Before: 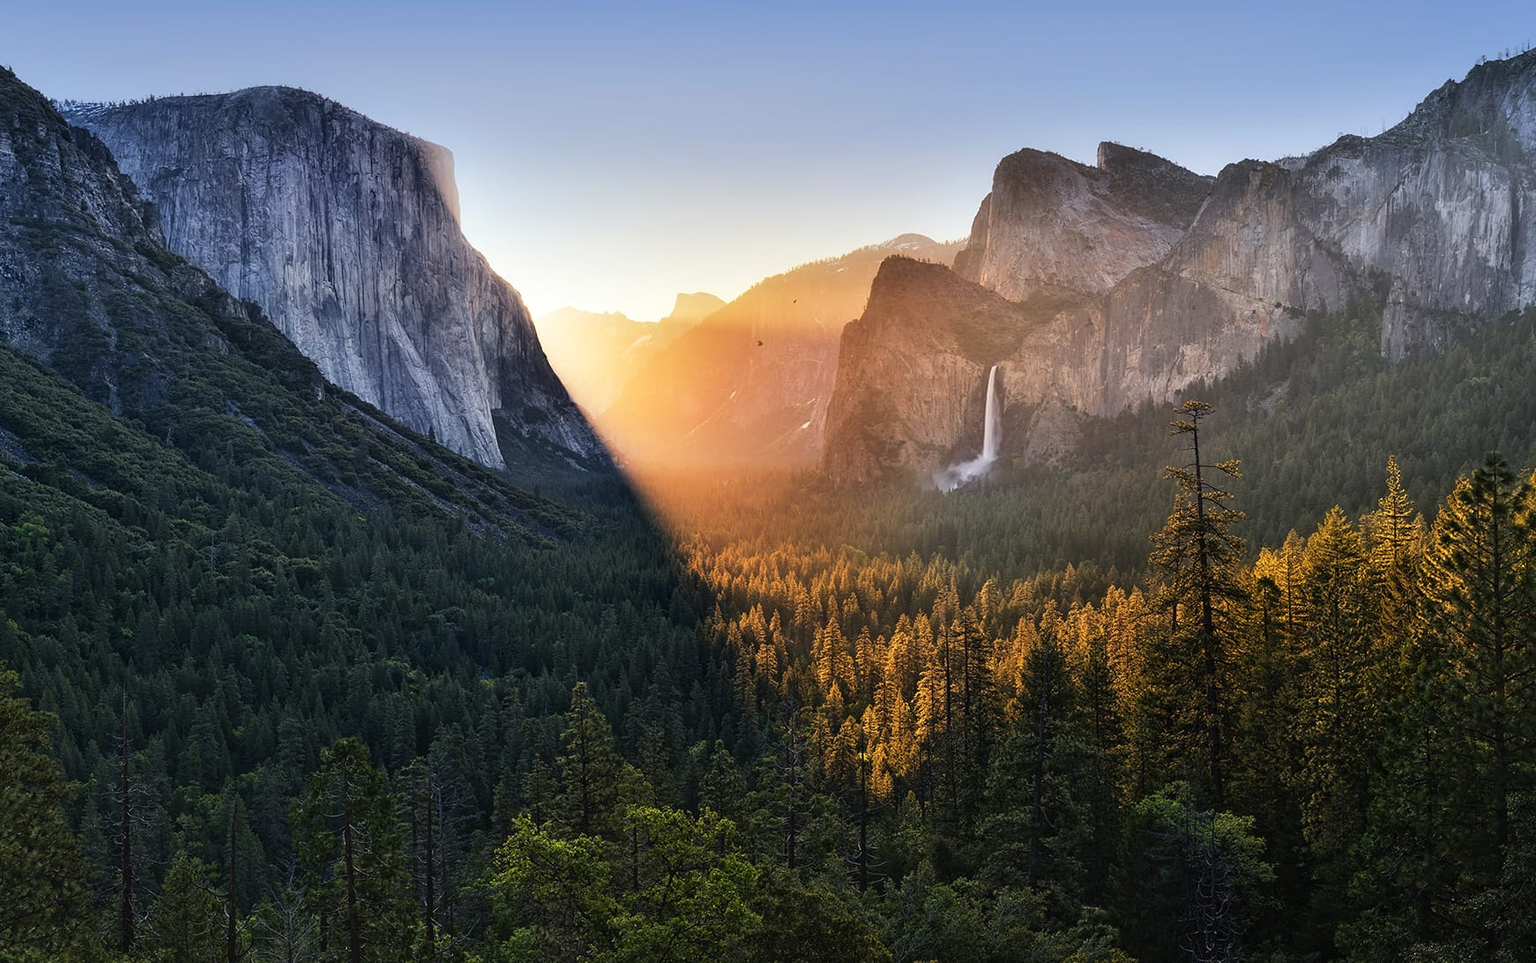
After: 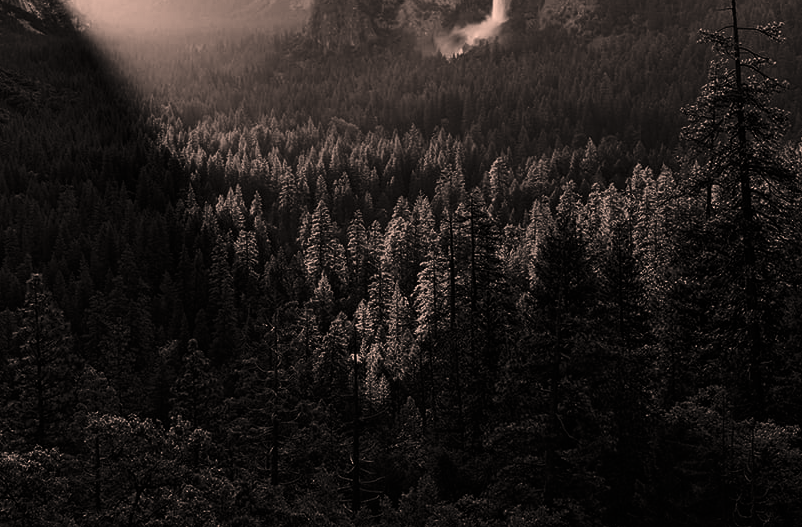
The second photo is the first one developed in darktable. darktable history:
contrast brightness saturation: contrast 0.193, brightness -0.222, saturation 0.113
color correction: highlights a* 17.63, highlights b* 18.49
color calibration: output gray [0.22, 0.42, 0.37, 0], illuminant same as pipeline (D50), adaptation none (bypass), x 0.333, y 0.334, temperature 5021.39 K
crop: left 35.79%, top 45.801%, right 18.153%, bottom 5.929%
